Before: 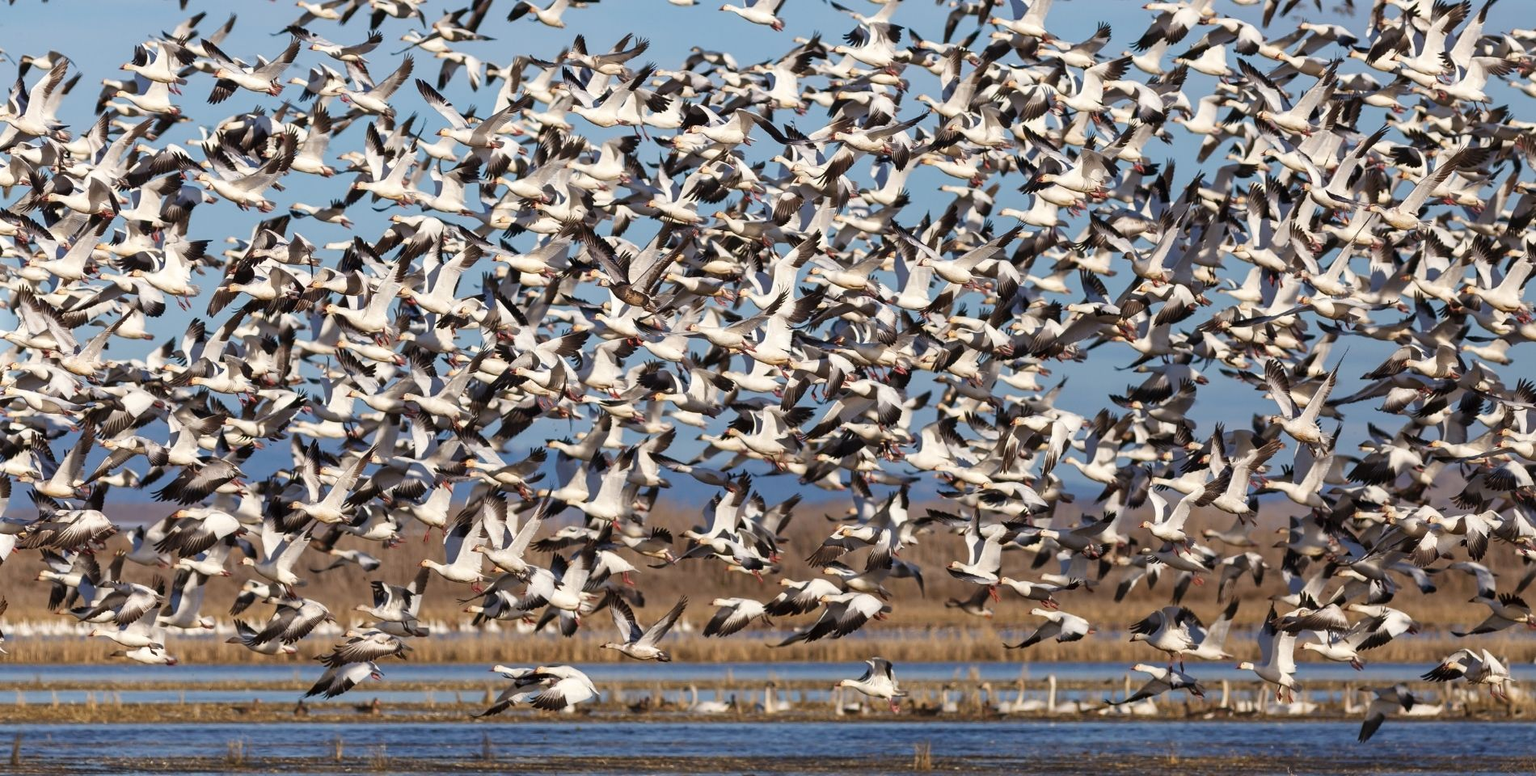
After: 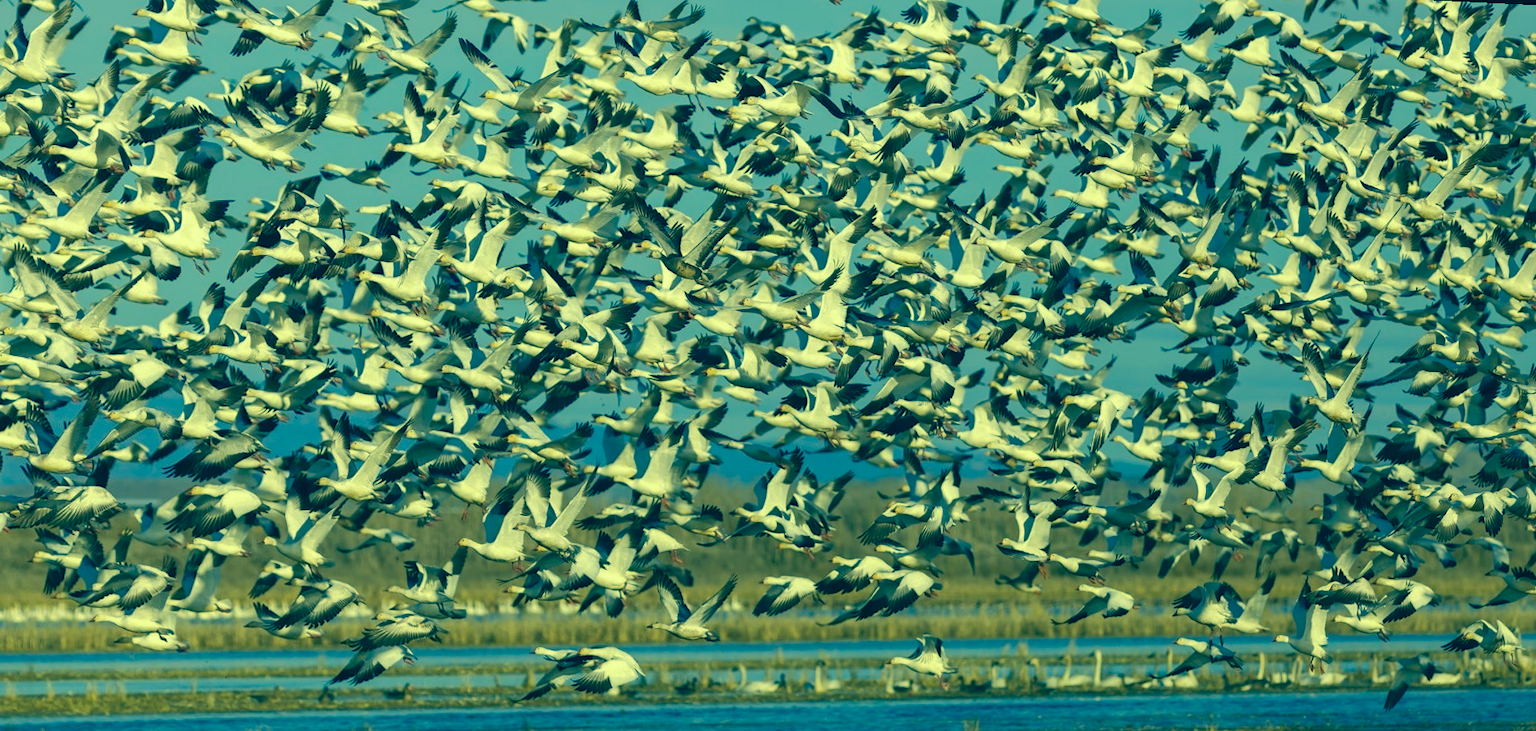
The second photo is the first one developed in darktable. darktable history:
color correction: highlights a* -15.58, highlights b* 40, shadows a* -40, shadows b* -26.18
rotate and perspective: rotation 0.679°, lens shift (horizontal) 0.136, crop left 0.009, crop right 0.991, crop top 0.078, crop bottom 0.95
shadows and highlights: on, module defaults
